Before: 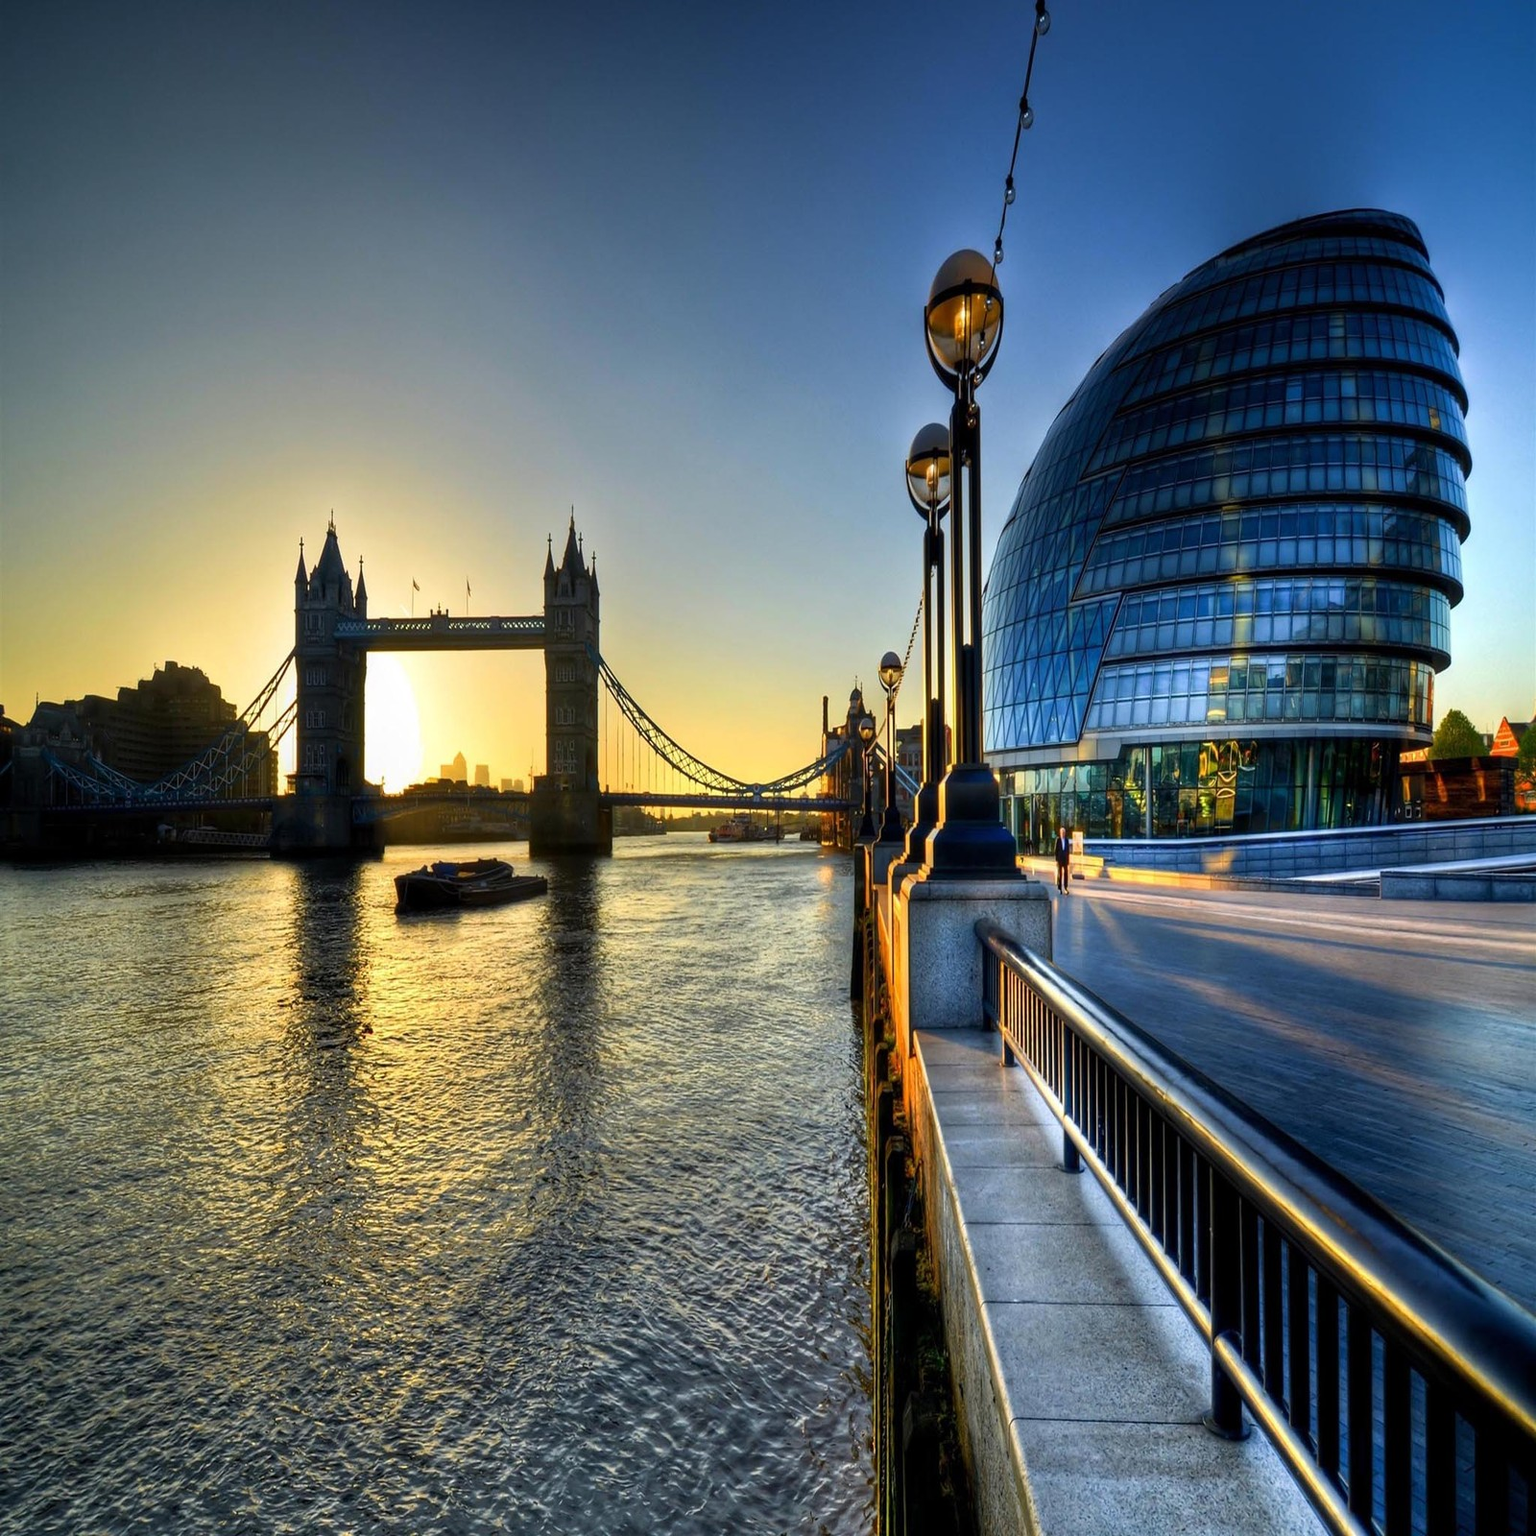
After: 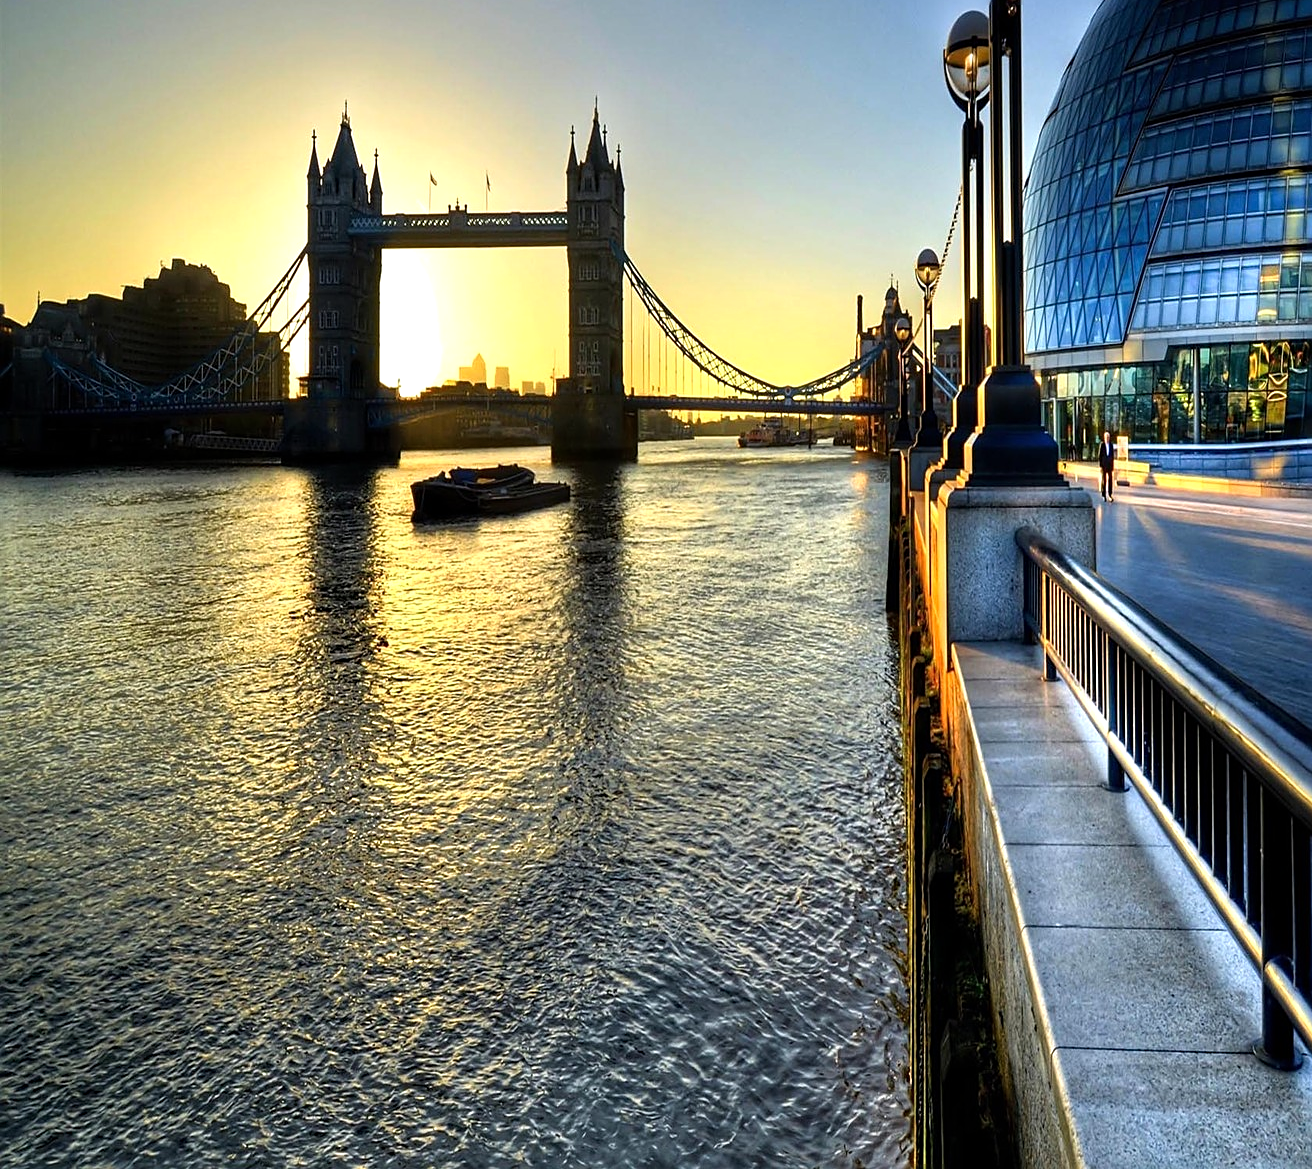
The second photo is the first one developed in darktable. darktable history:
sharpen: on, module defaults
tone equalizer: -8 EV -0.432 EV, -7 EV -0.381 EV, -6 EV -0.368 EV, -5 EV -0.241 EV, -3 EV 0.199 EV, -2 EV 0.312 EV, -1 EV 0.393 EV, +0 EV 0.431 EV, mask exposure compensation -0.488 EV
crop: top 26.925%, right 17.994%
